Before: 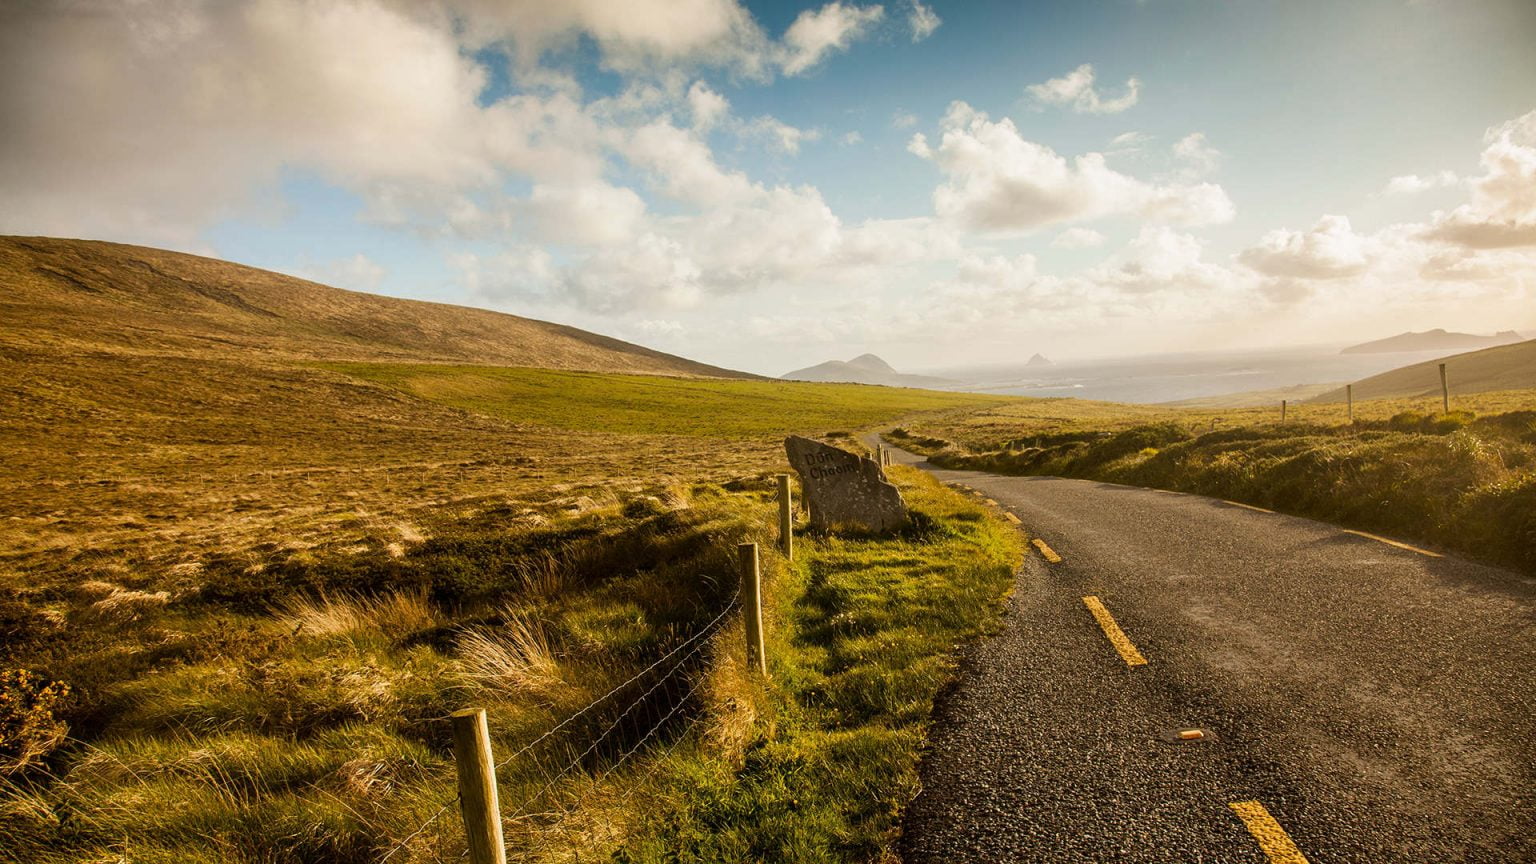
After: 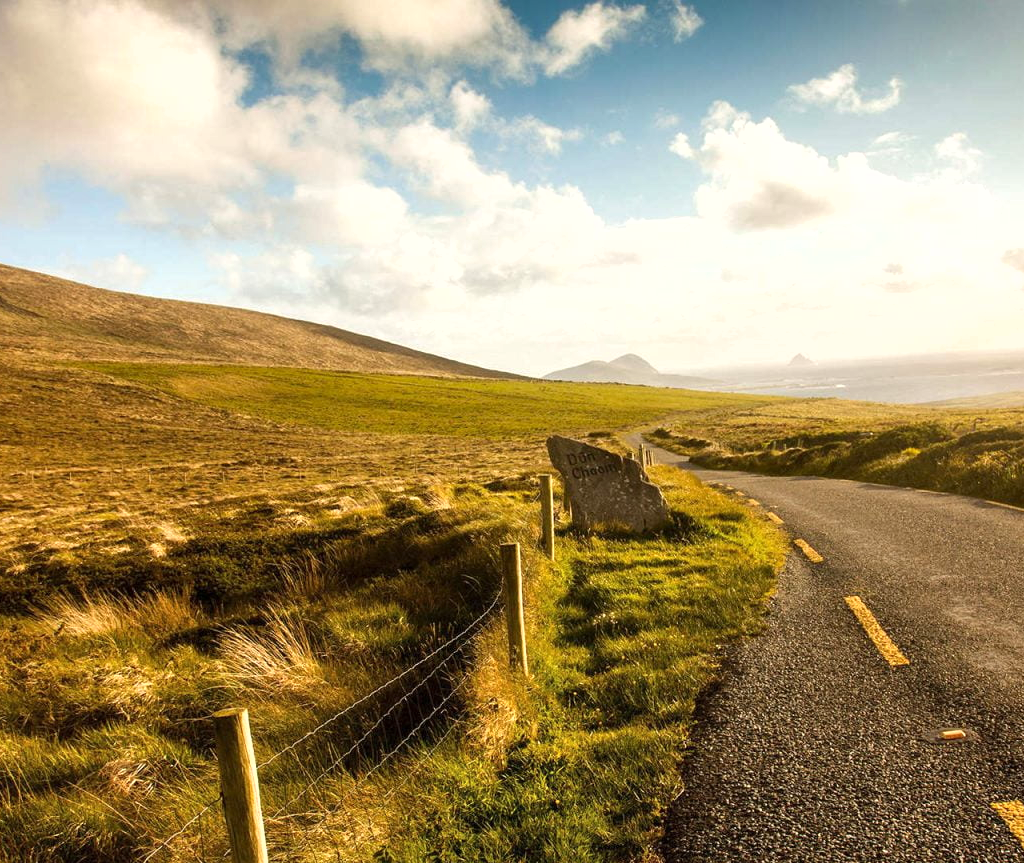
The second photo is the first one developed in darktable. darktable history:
crop and rotate: left 15.546%, right 17.787%
exposure: exposure 0.485 EV, compensate highlight preservation false
shadows and highlights: radius 125.46, shadows 30.51, highlights -30.51, low approximation 0.01, soften with gaussian
